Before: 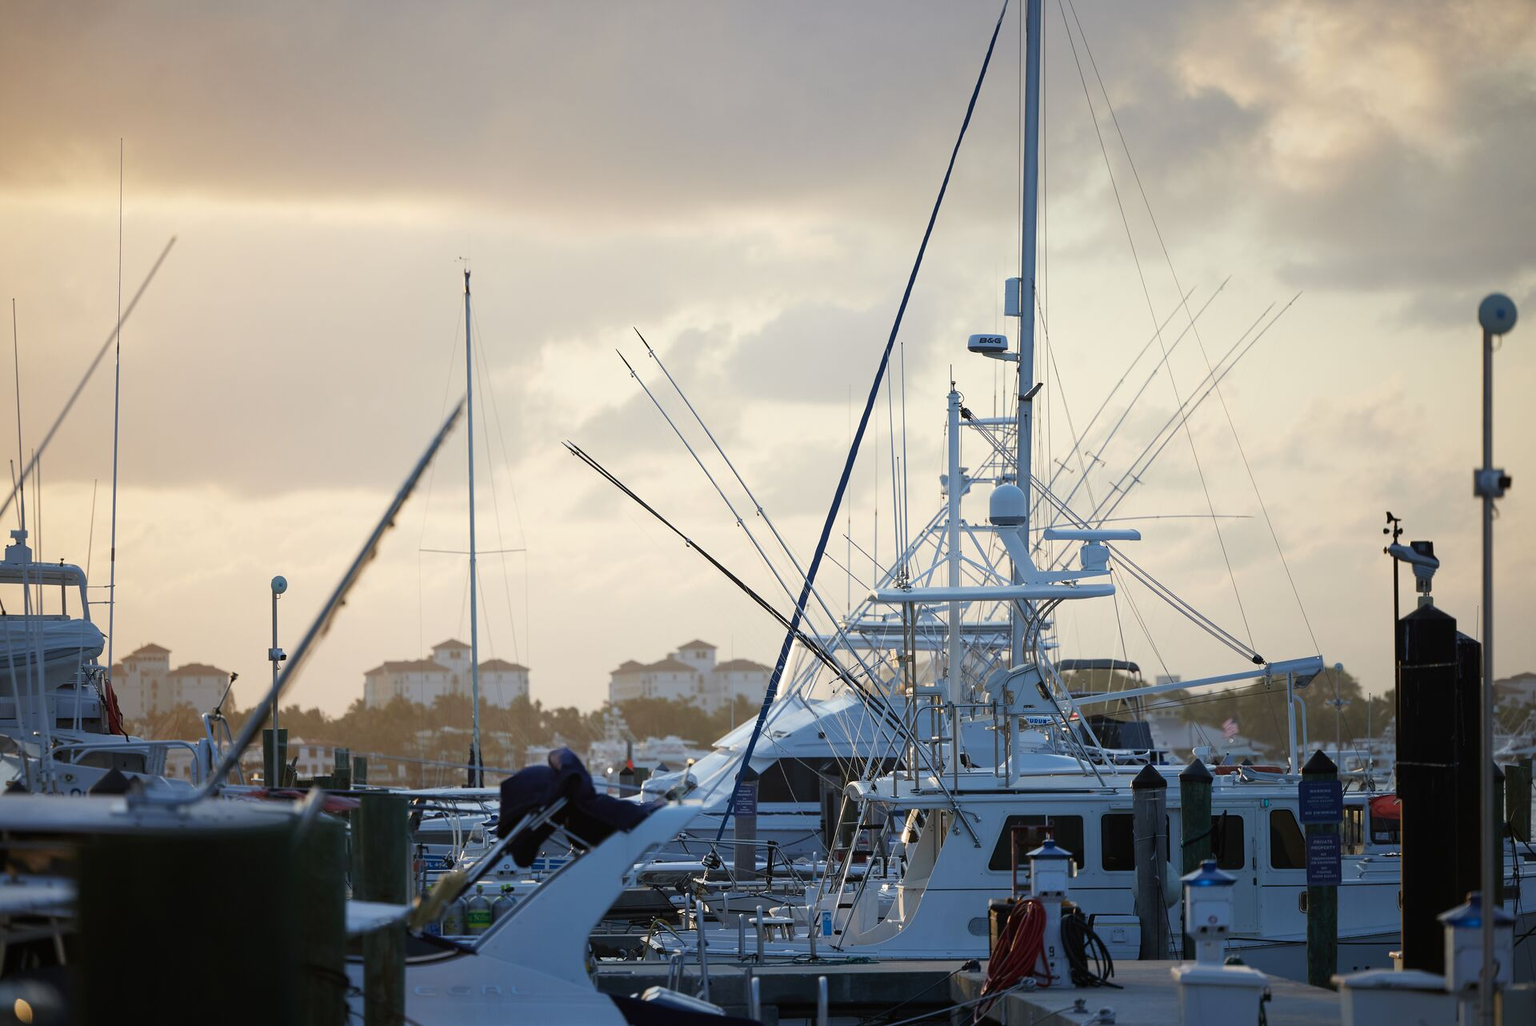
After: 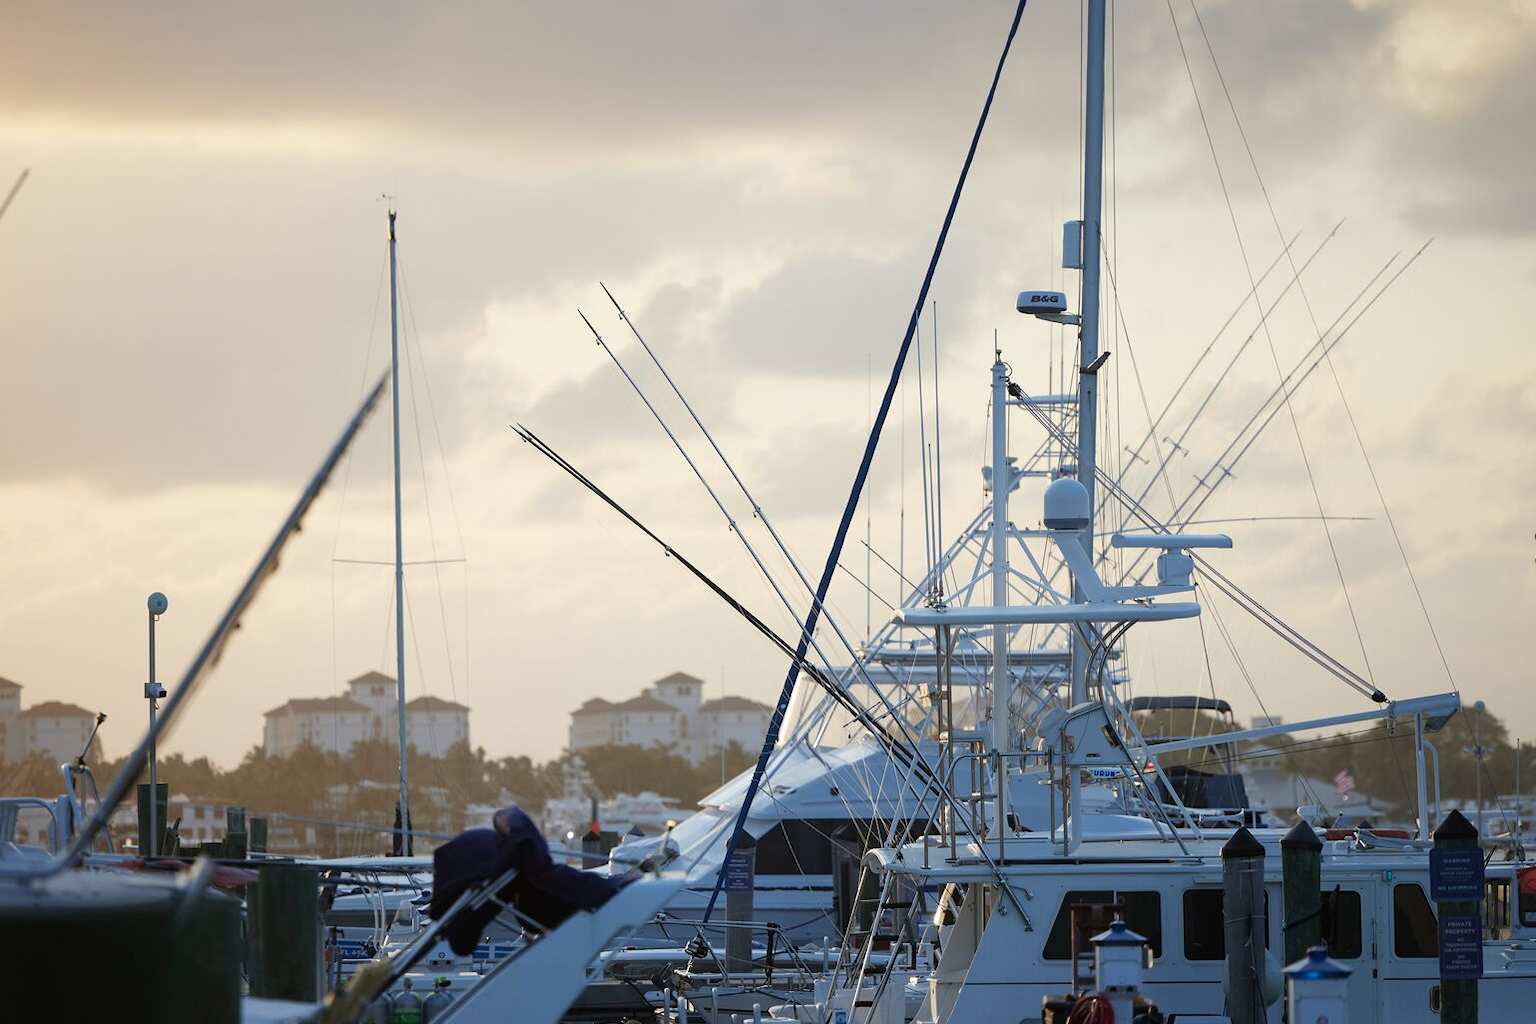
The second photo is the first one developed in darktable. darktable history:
crop and rotate: left 9.984%, top 9.842%, right 9.854%, bottom 10.061%
